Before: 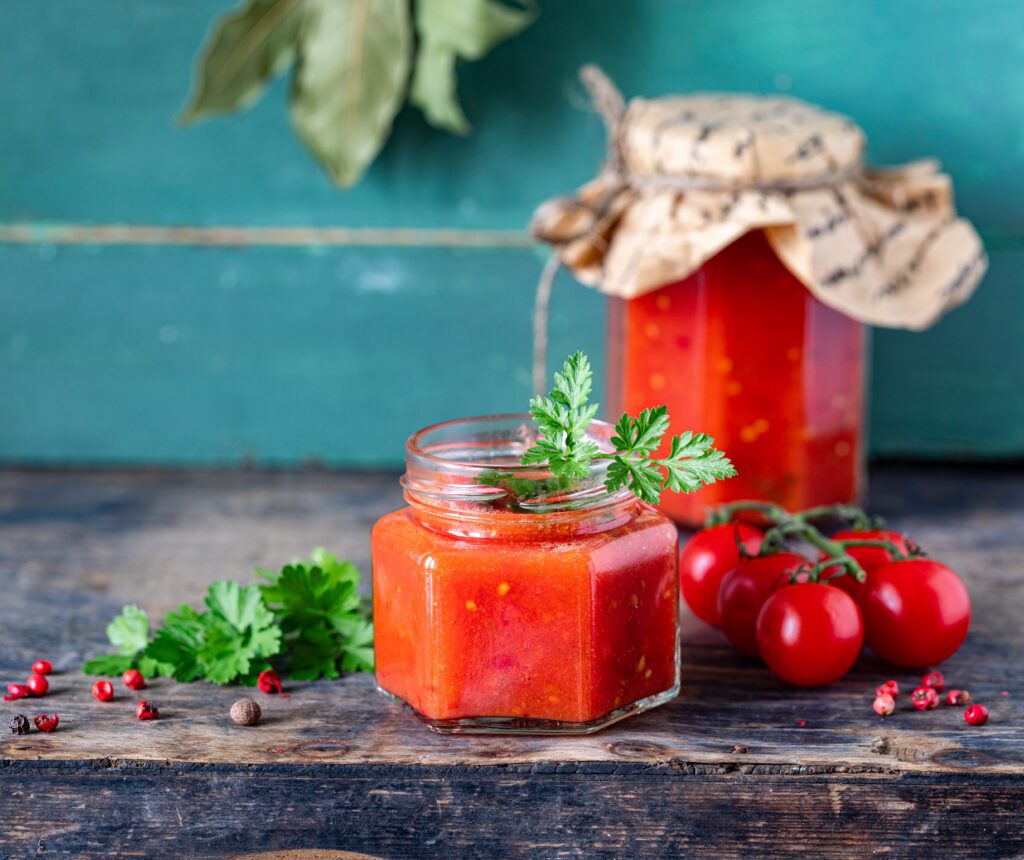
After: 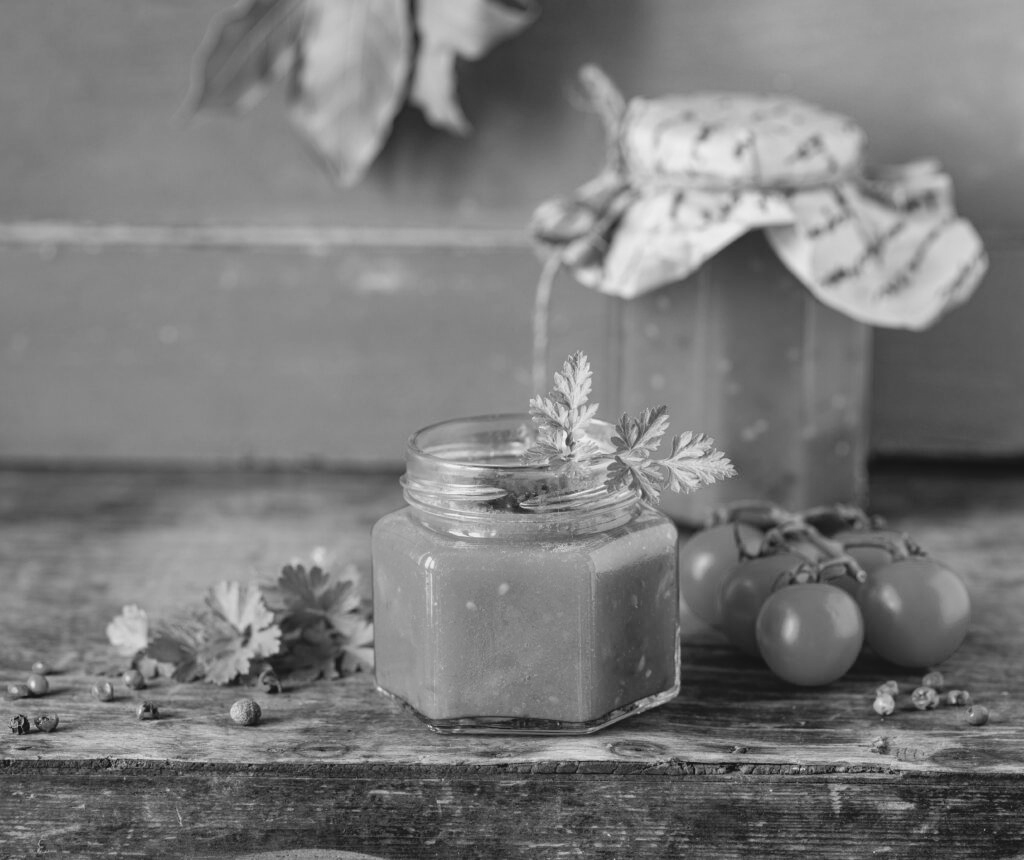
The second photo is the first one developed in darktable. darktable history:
white balance: emerald 1
monochrome: on, module defaults
contrast brightness saturation: contrast -0.1, brightness 0.05, saturation 0.08
